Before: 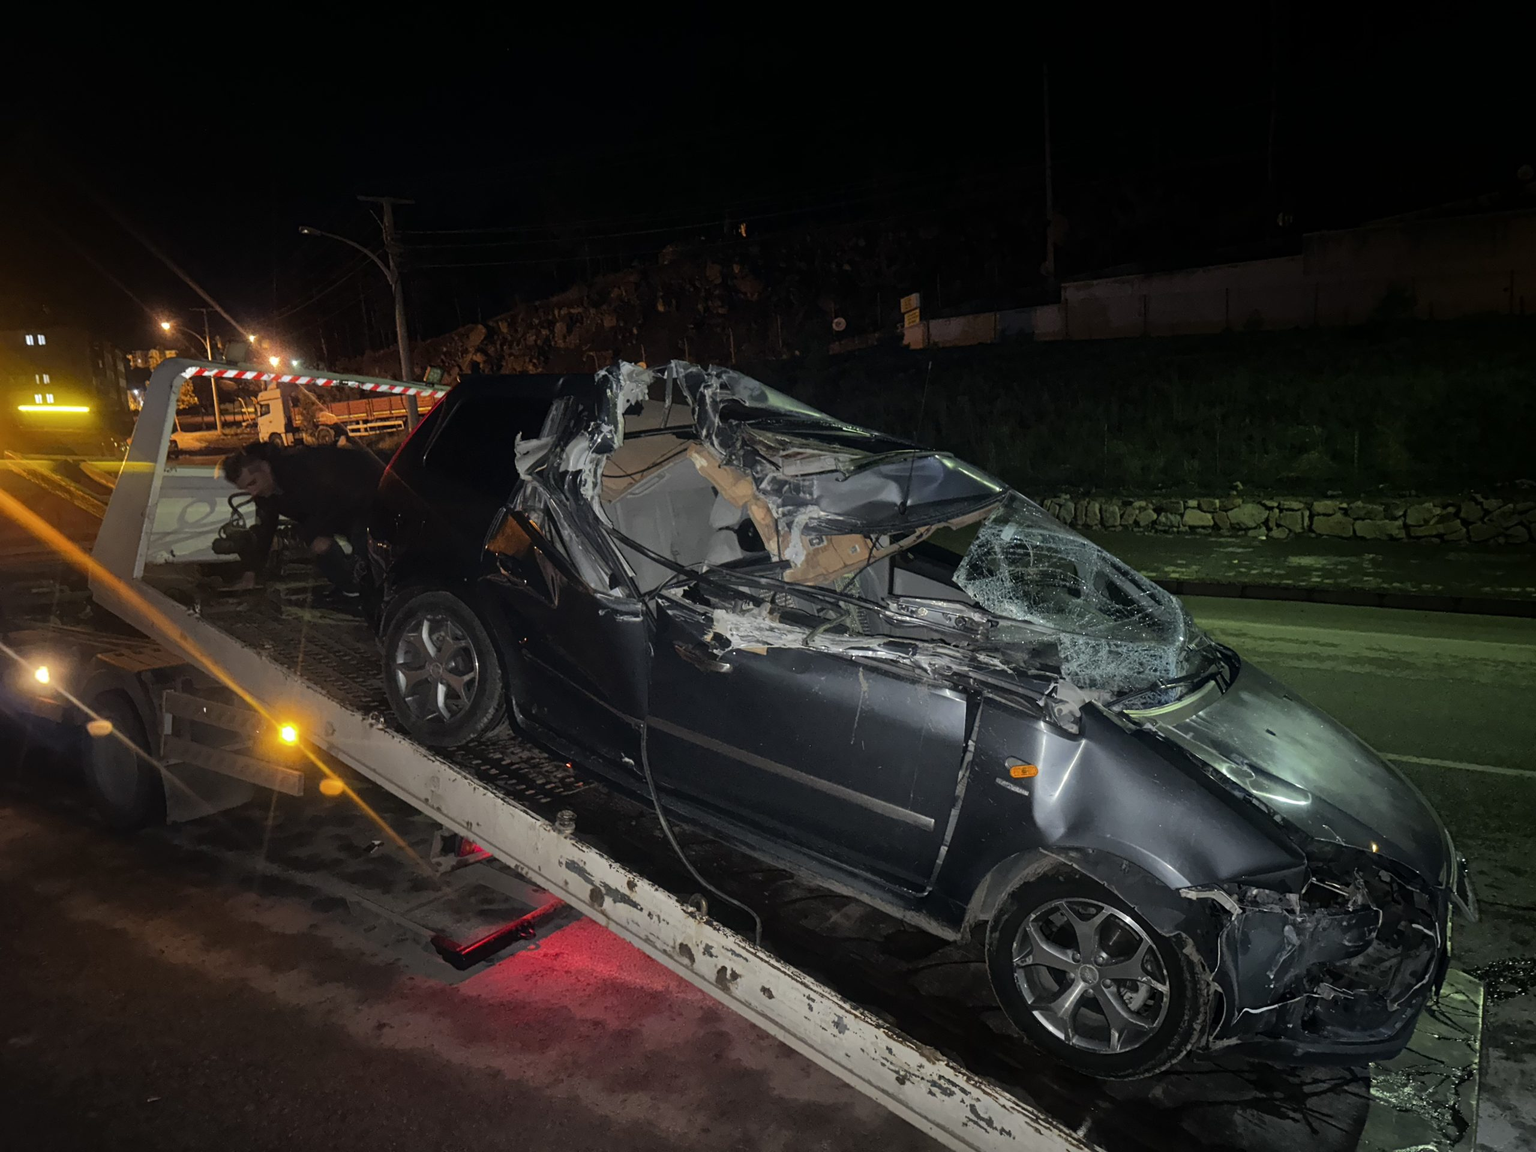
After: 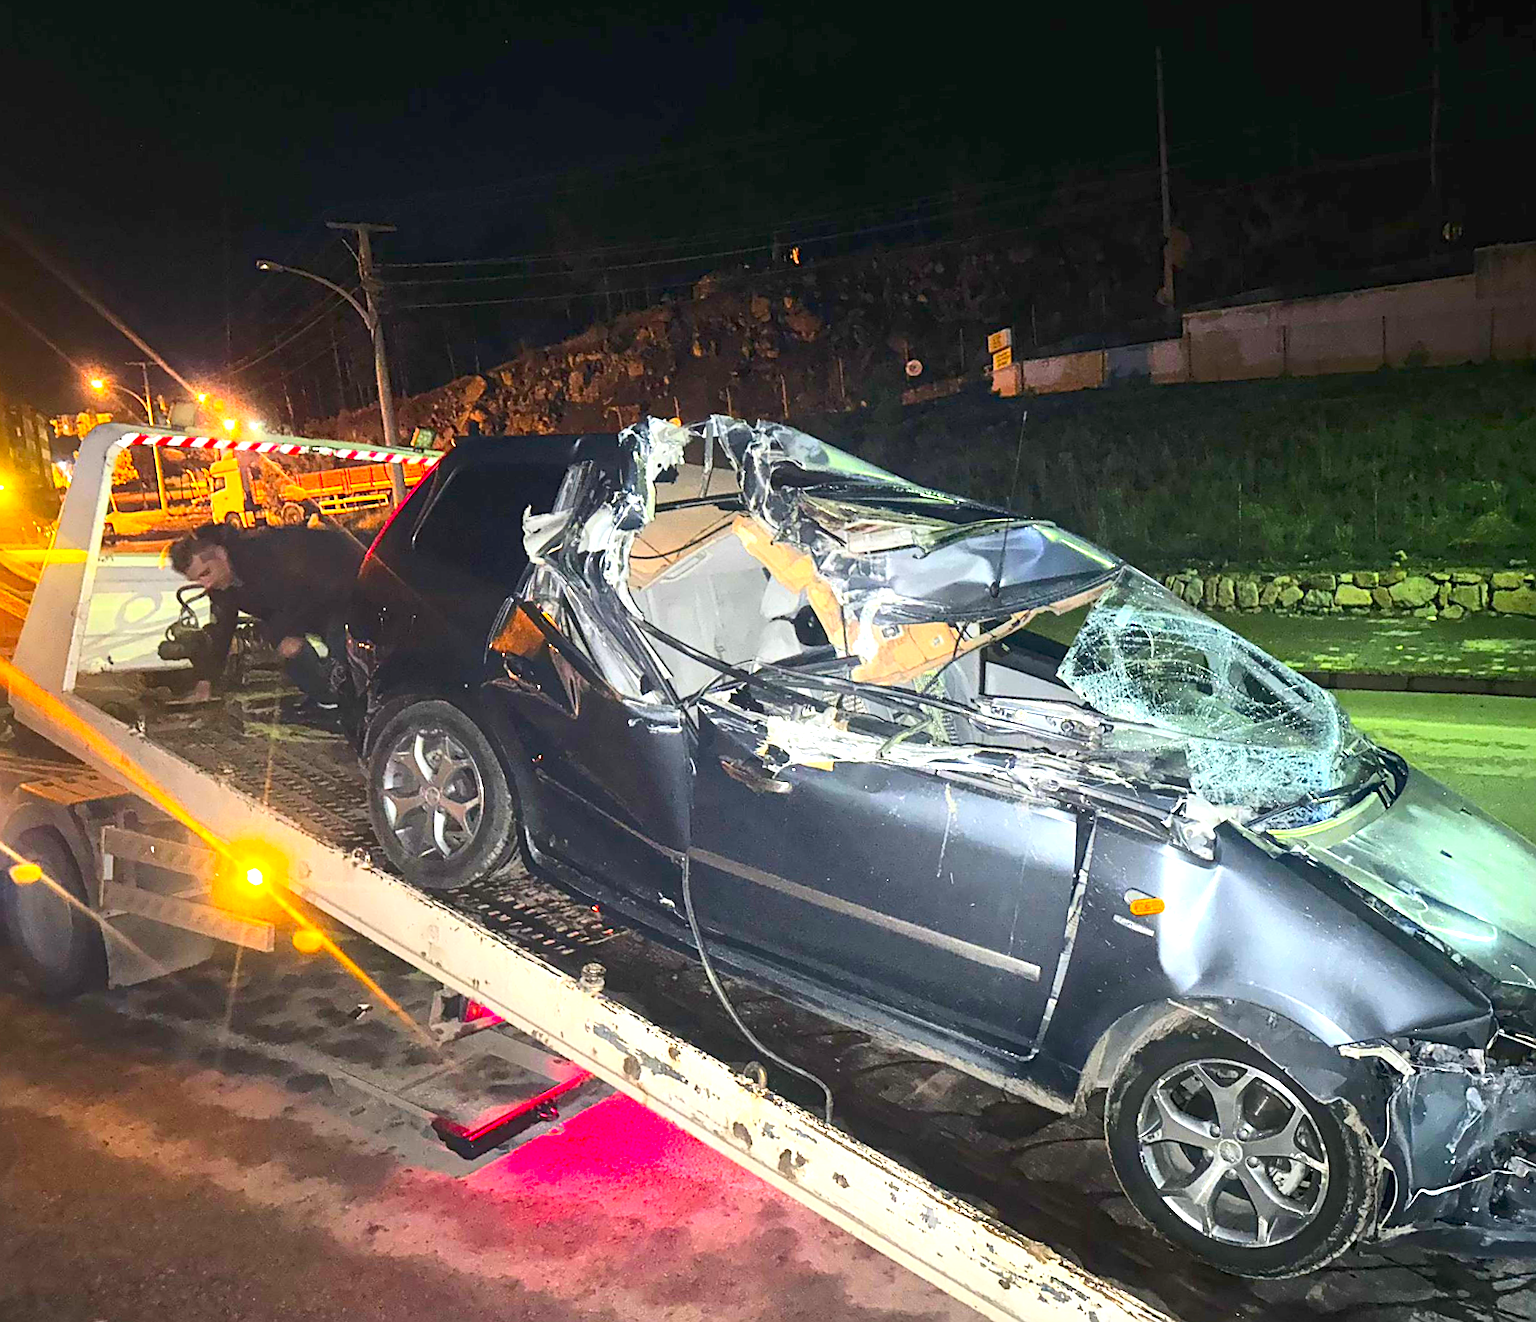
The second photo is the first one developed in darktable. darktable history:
crop and rotate: angle 1°, left 4.281%, top 0.642%, right 11.383%, bottom 2.486%
exposure: black level correction 0, exposure 2 EV, compensate highlight preservation false
sharpen: on, module defaults
contrast brightness saturation: contrast 0.2, brightness 0.2, saturation 0.8
